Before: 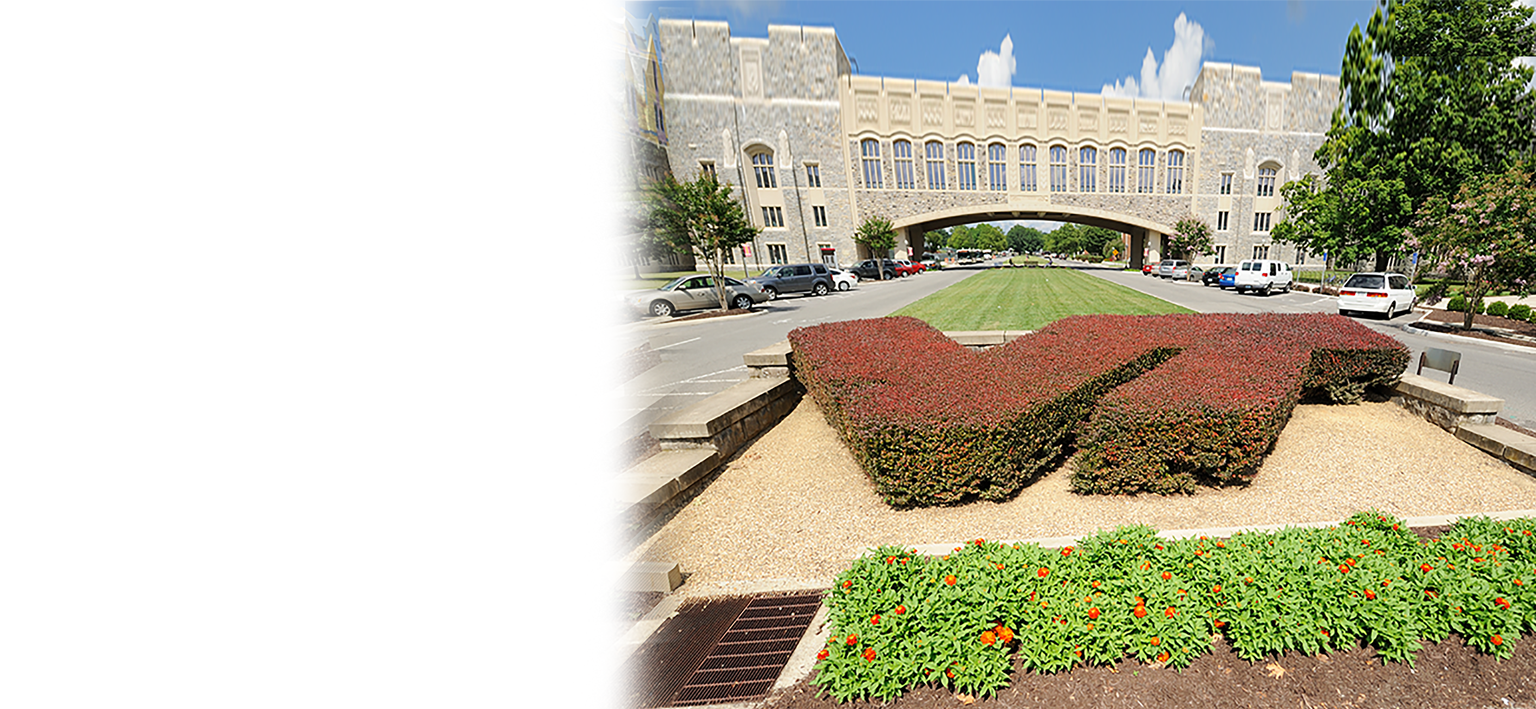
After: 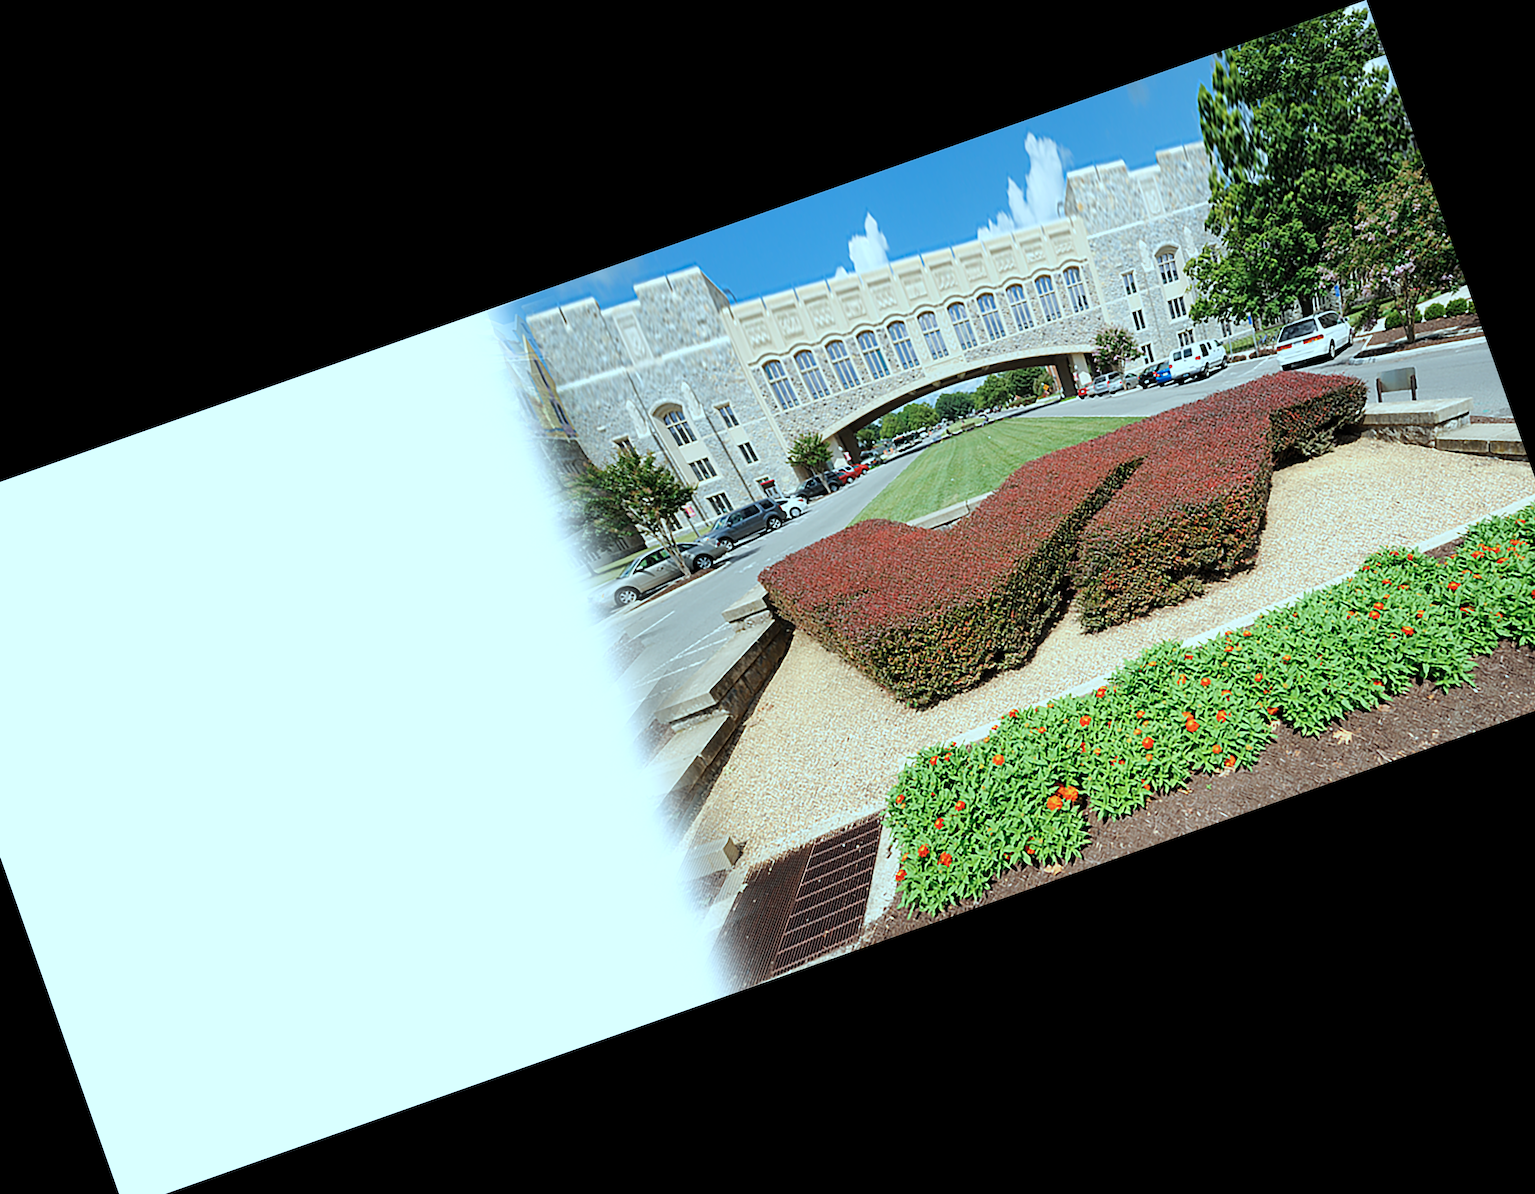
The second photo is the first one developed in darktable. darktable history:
crop and rotate: angle 19.43°, left 6.812%, right 4.125%, bottom 1.087%
color correction: highlights a* -11.71, highlights b* -15.58
